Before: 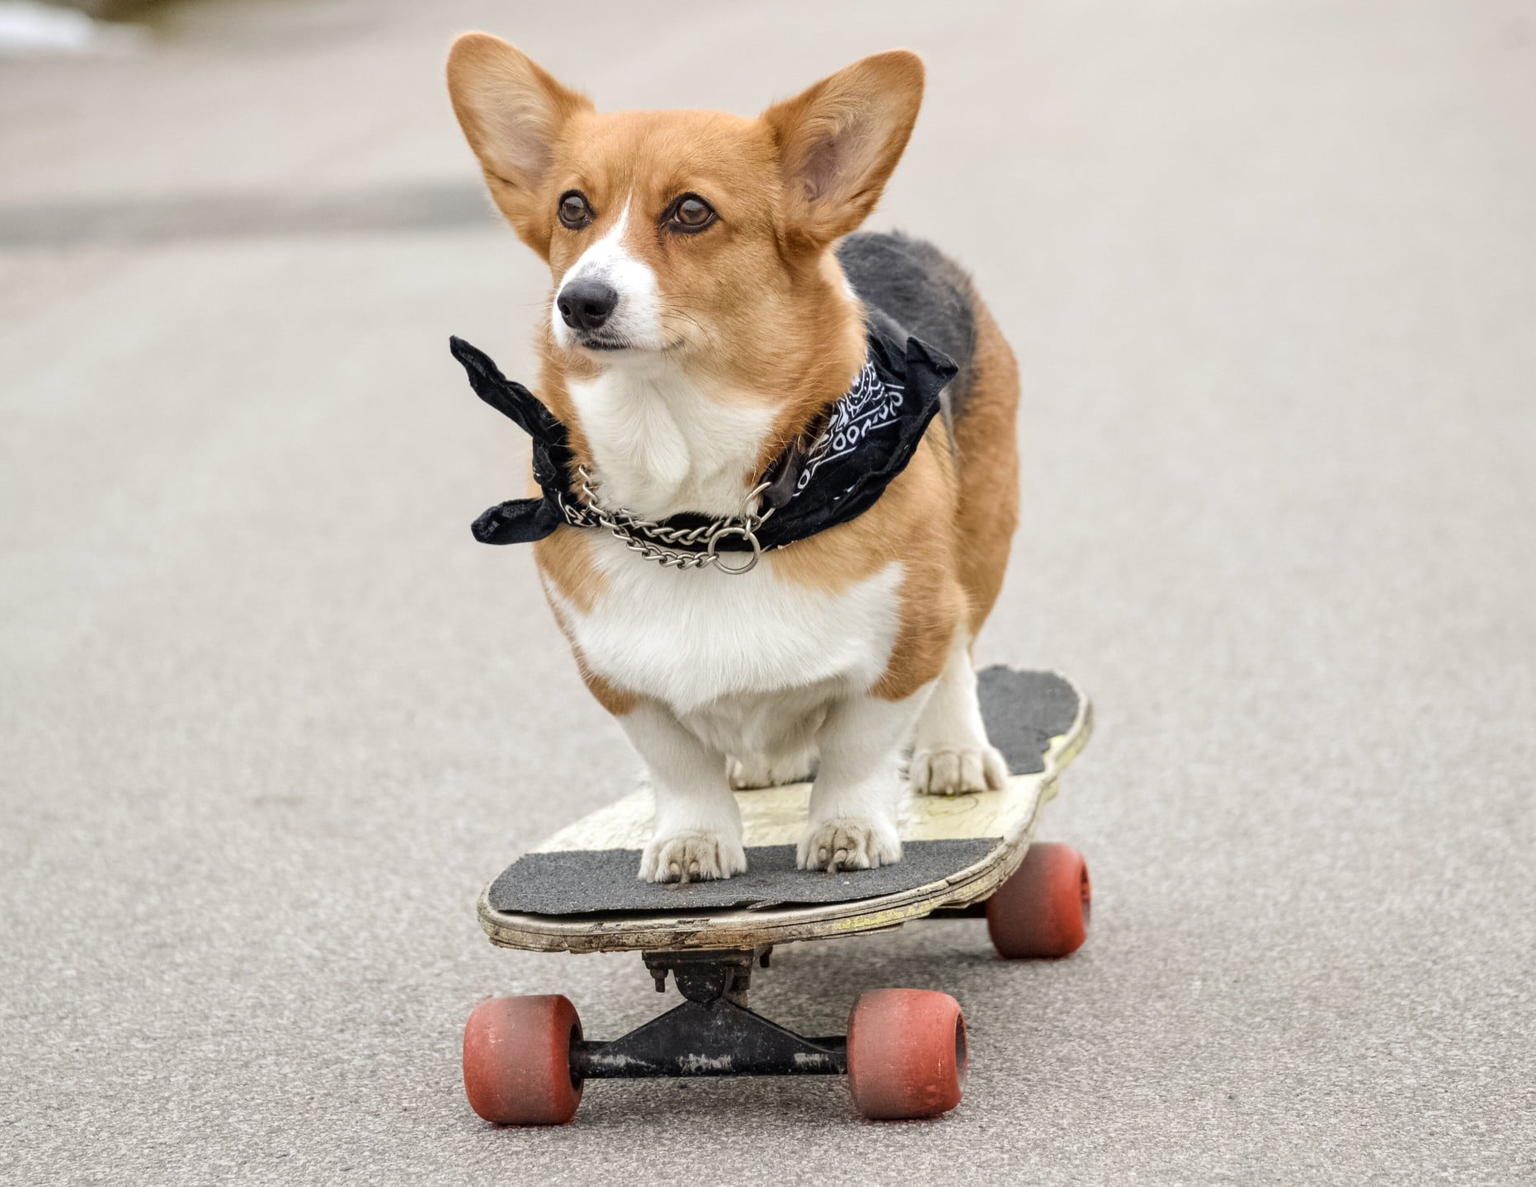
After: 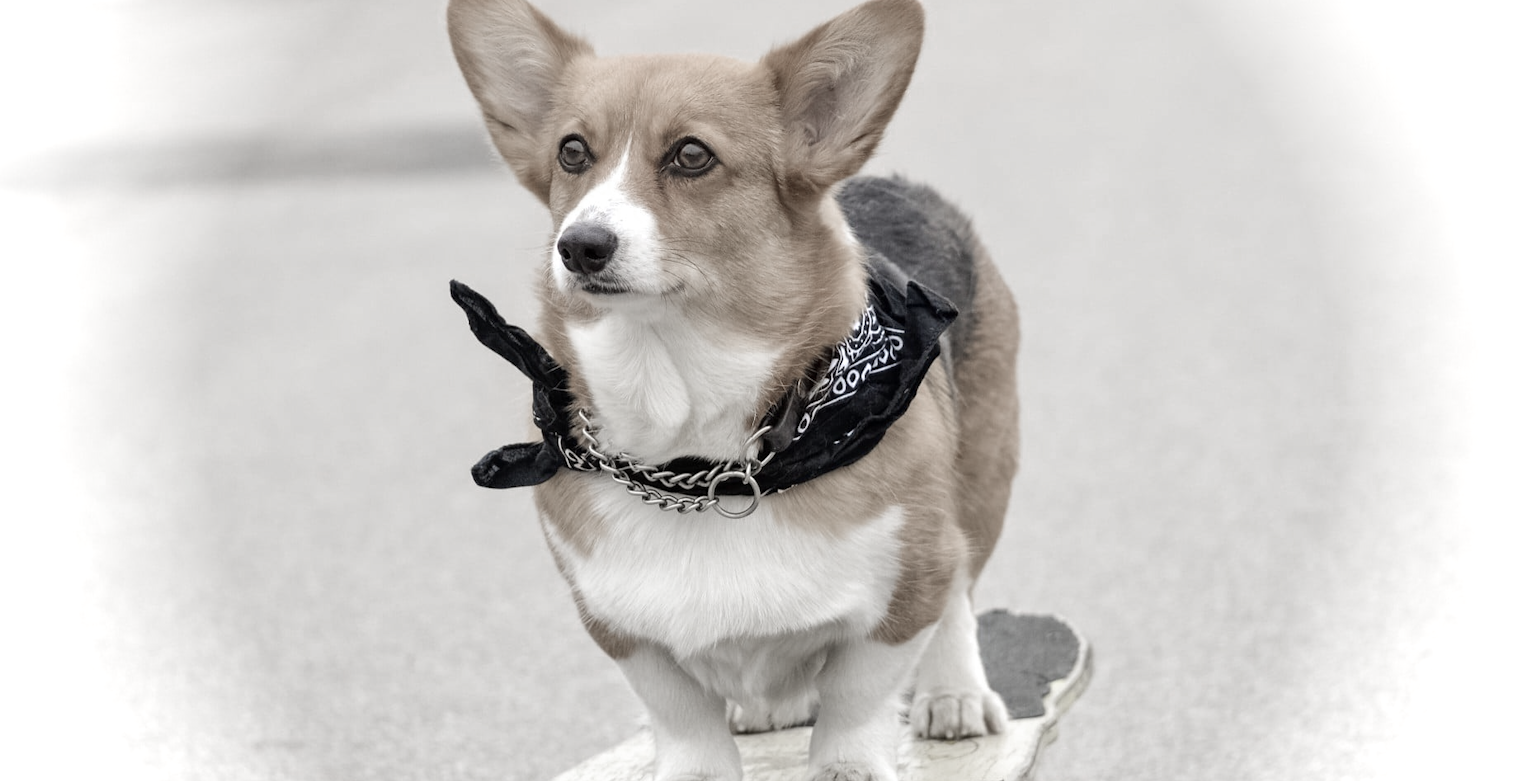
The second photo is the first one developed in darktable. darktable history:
crop and rotate: top 4.778%, bottom 29.385%
vignetting: fall-off start 73.66%, brightness 0.994, saturation -0.494
color zones: curves: ch0 [(0, 0.613) (0.01, 0.613) (0.245, 0.448) (0.498, 0.529) (0.642, 0.665) (0.879, 0.777) (0.99, 0.613)]; ch1 [(0, 0.272) (0.219, 0.127) (0.724, 0.346)]
